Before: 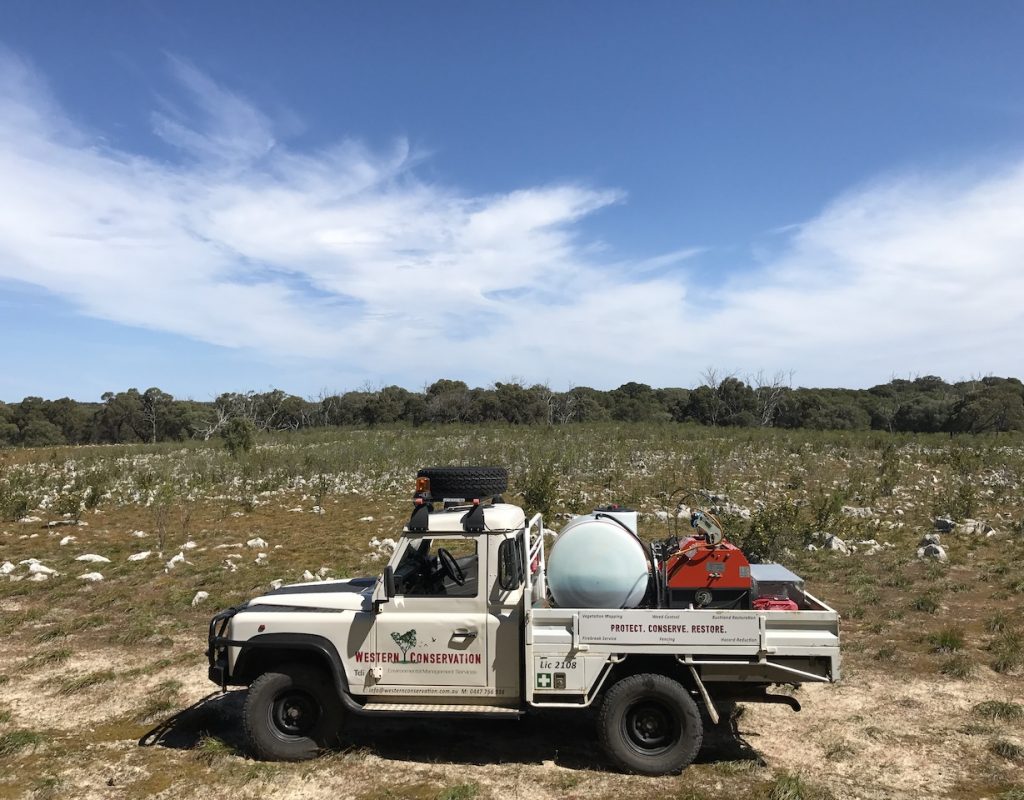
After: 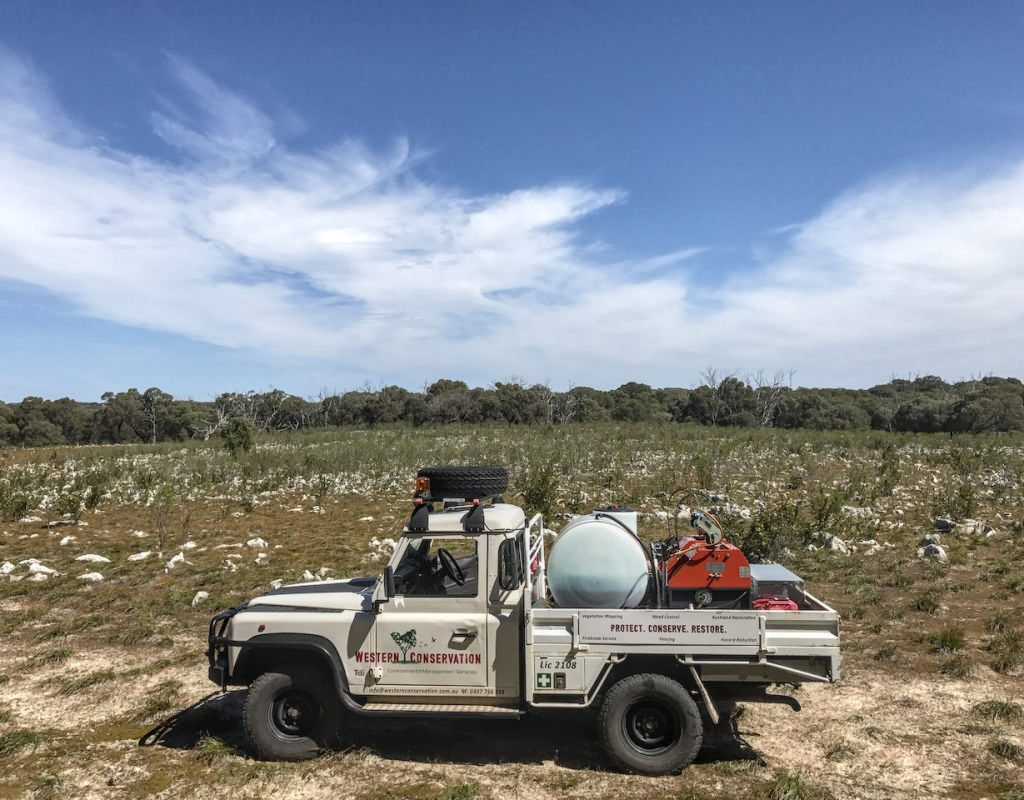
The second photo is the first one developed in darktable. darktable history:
local contrast: highlights 1%, shadows 1%, detail 134%
